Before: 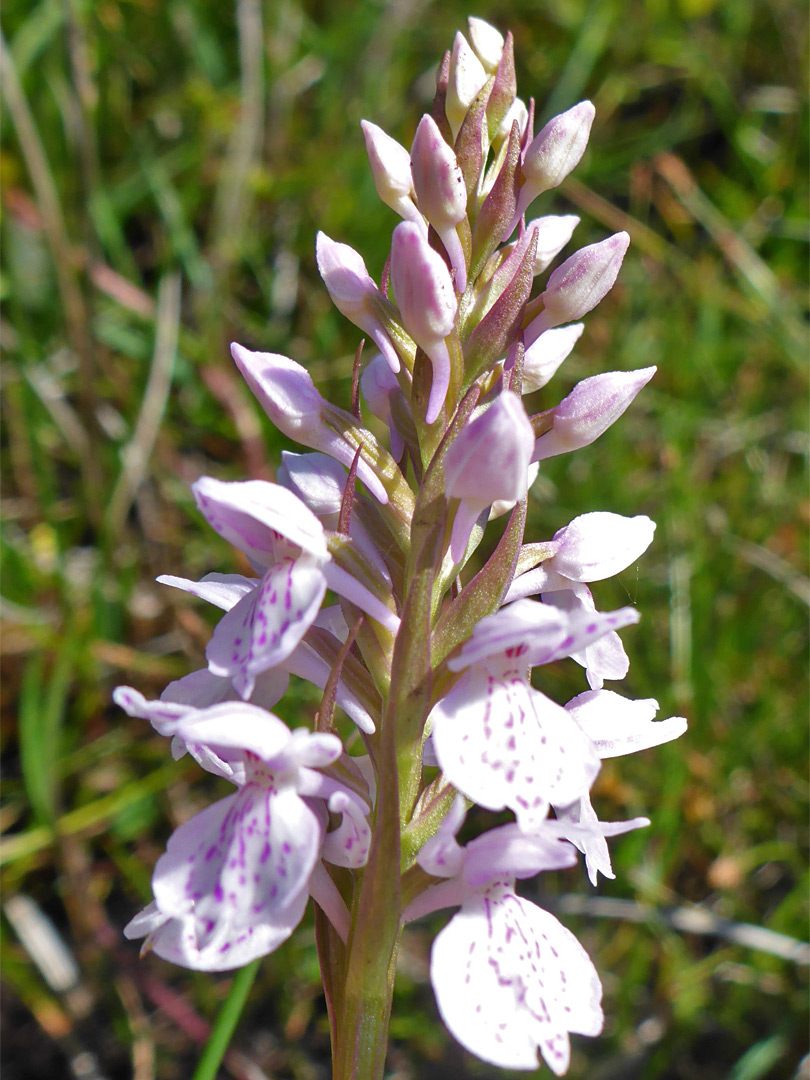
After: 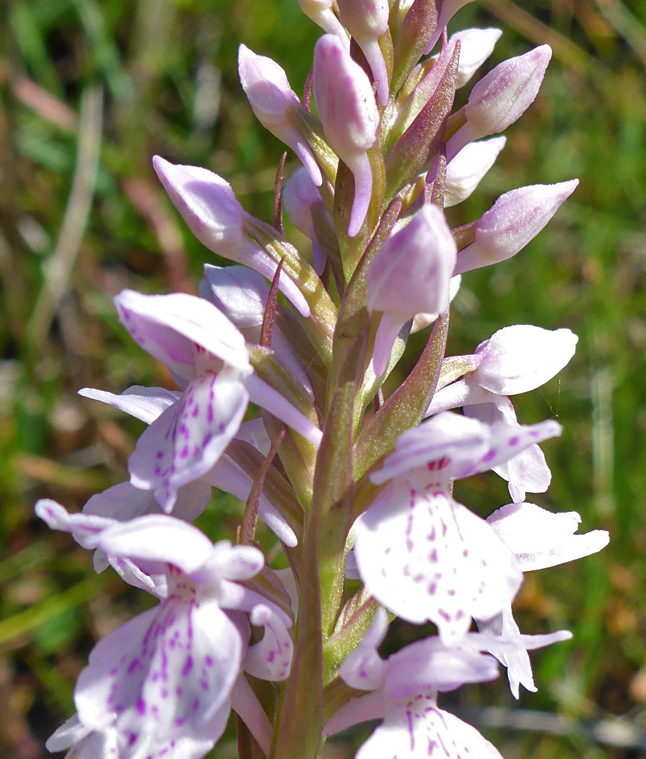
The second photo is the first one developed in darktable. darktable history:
crop: left 9.645%, top 17.317%, right 10.596%, bottom 12.362%
